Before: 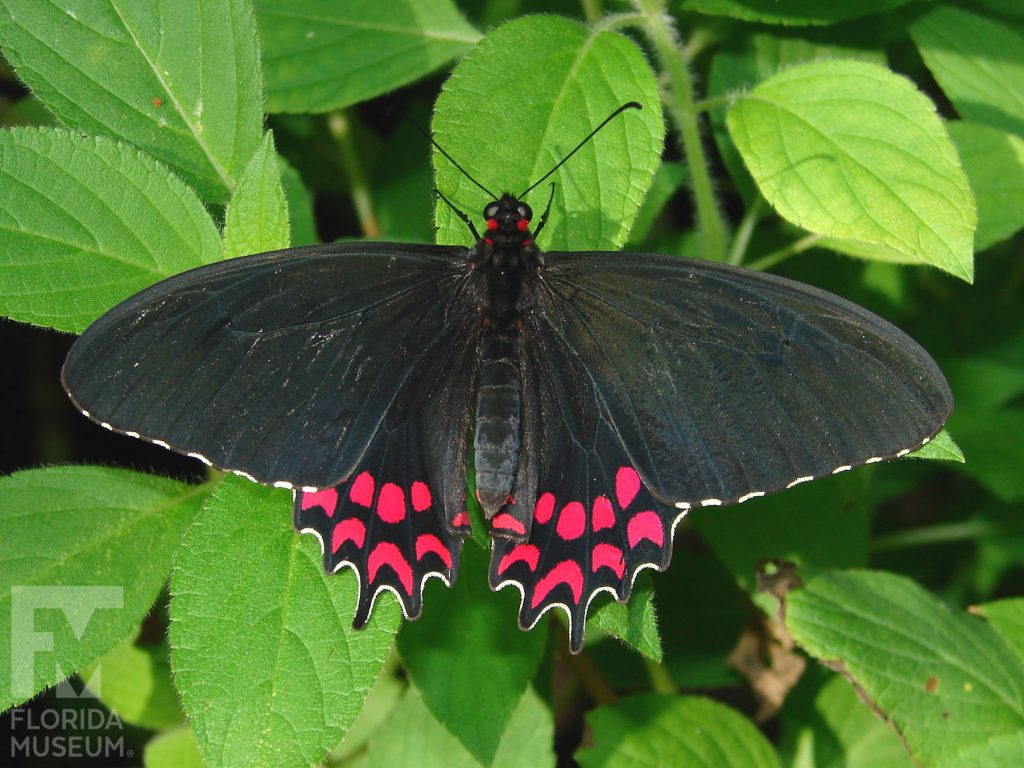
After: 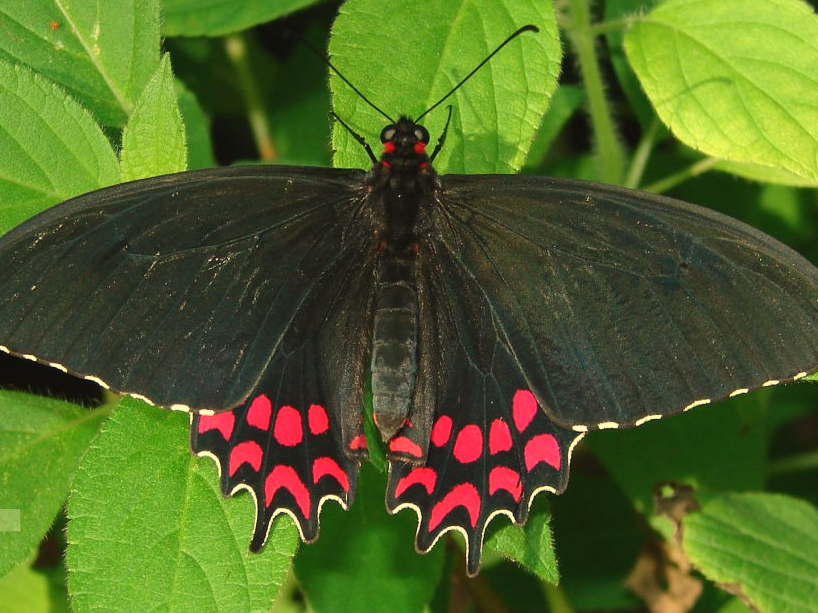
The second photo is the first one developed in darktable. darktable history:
white balance: red 1.08, blue 0.791
crop and rotate: left 10.071%, top 10.071%, right 10.02%, bottom 10.02%
